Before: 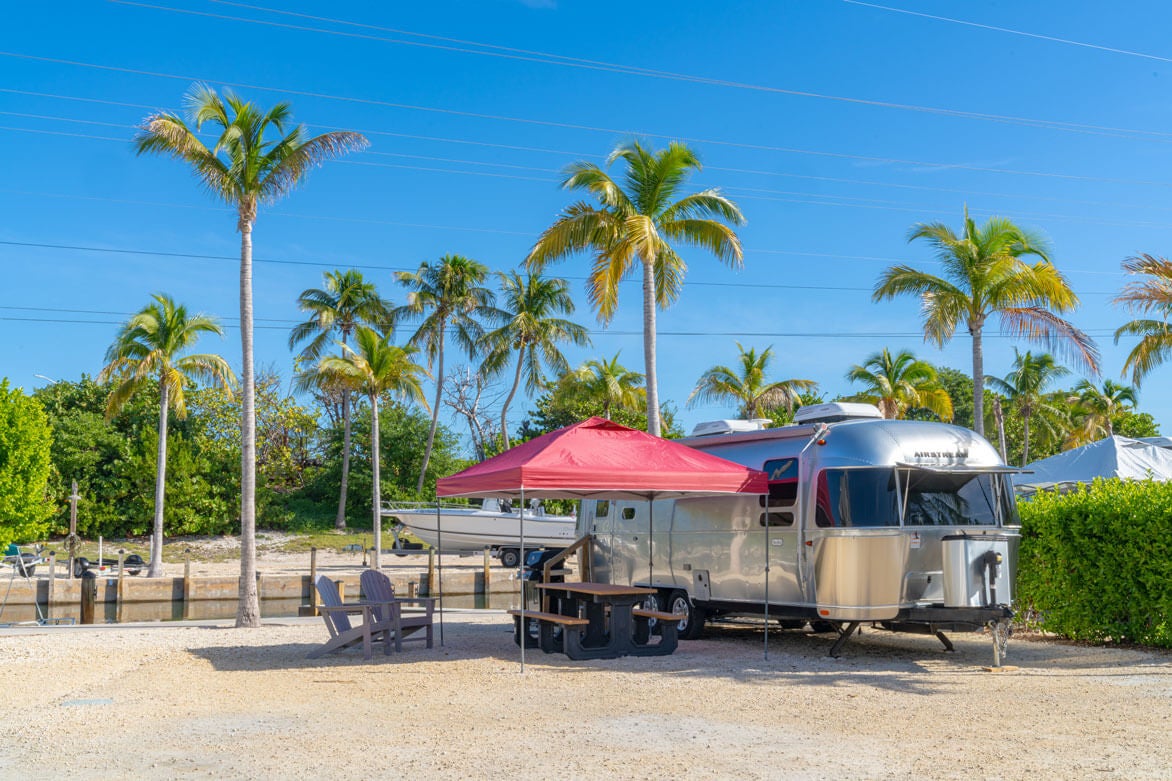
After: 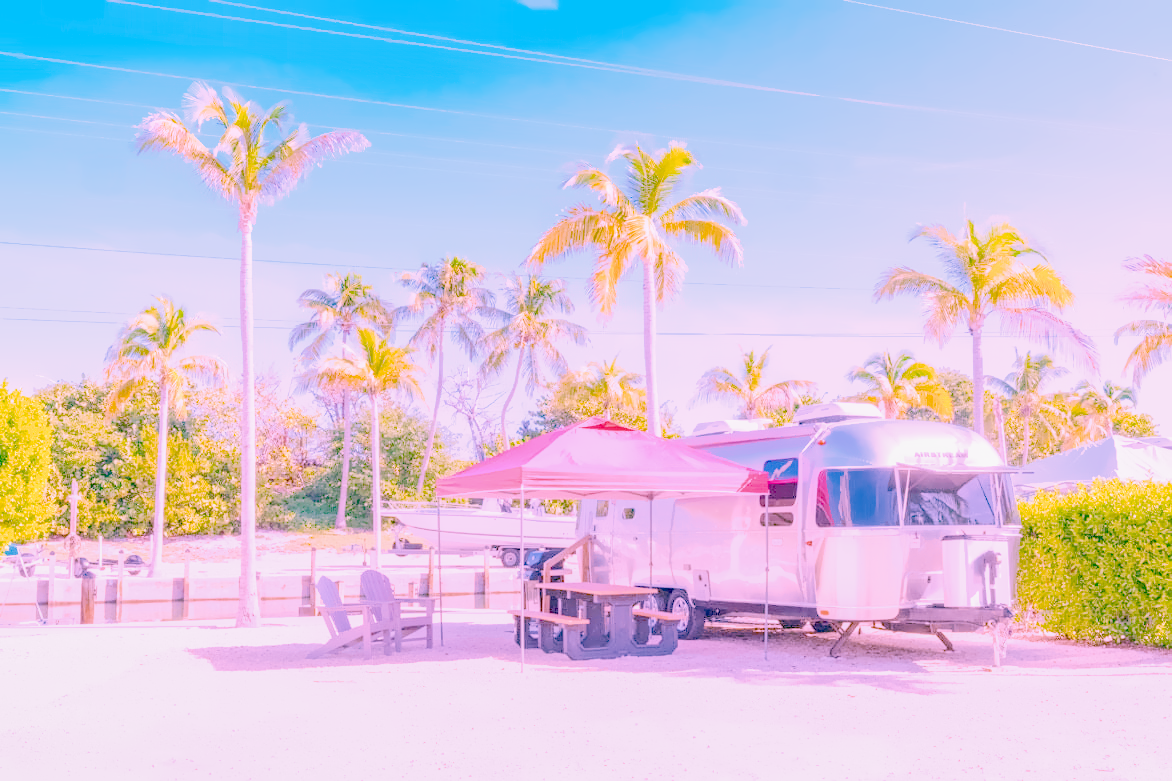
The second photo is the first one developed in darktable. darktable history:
filmic rgb "scene-referred default": black relative exposure -7.65 EV, white relative exposure 4.56 EV, hardness 3.61
raw chromatic aberrations: on, module defaults
color balance rgb: perceptual saturation grading › global saturation 25%, global vibrance 20%
hot pixels: on, module defaults
lens correction: scale 1.01, crop 1, focal 85, aperture 2.8, distance 2.07, camera "Canon EOS RP", lens "Canon RF 85mm F2 MACRO IS STM"
raw denoise: x [[0, 0.25, 0.5, 0.75, 1] ×4]
denoise (profiled): preserve shadows 1.11, scattering 0.121, a [-1, 0, 0], b [0, 0, 0], compensate highlight preservation false
highlight reconstruction: method reconstruct in LCh, iterations 1, diameter of reconstruction 64 px
white balance: red 1.907, blue 1.815
exposure: black level correction 0, exposure 0.95 EV, compensate exposure bias true, compensate highlight preservation false
tone equalizer "relight: fill-in": -7 EV 0.15 EV, -6 EV 0.6 EV, -5 EV 1.15 EV, -4 EV 1.33 EV, -3 EV 1.15 EV, -2 EV 0.6 EV, -1 EV 0.15 EV, mask exposure compensation -0.5 EV
local contrast: detail 130%
